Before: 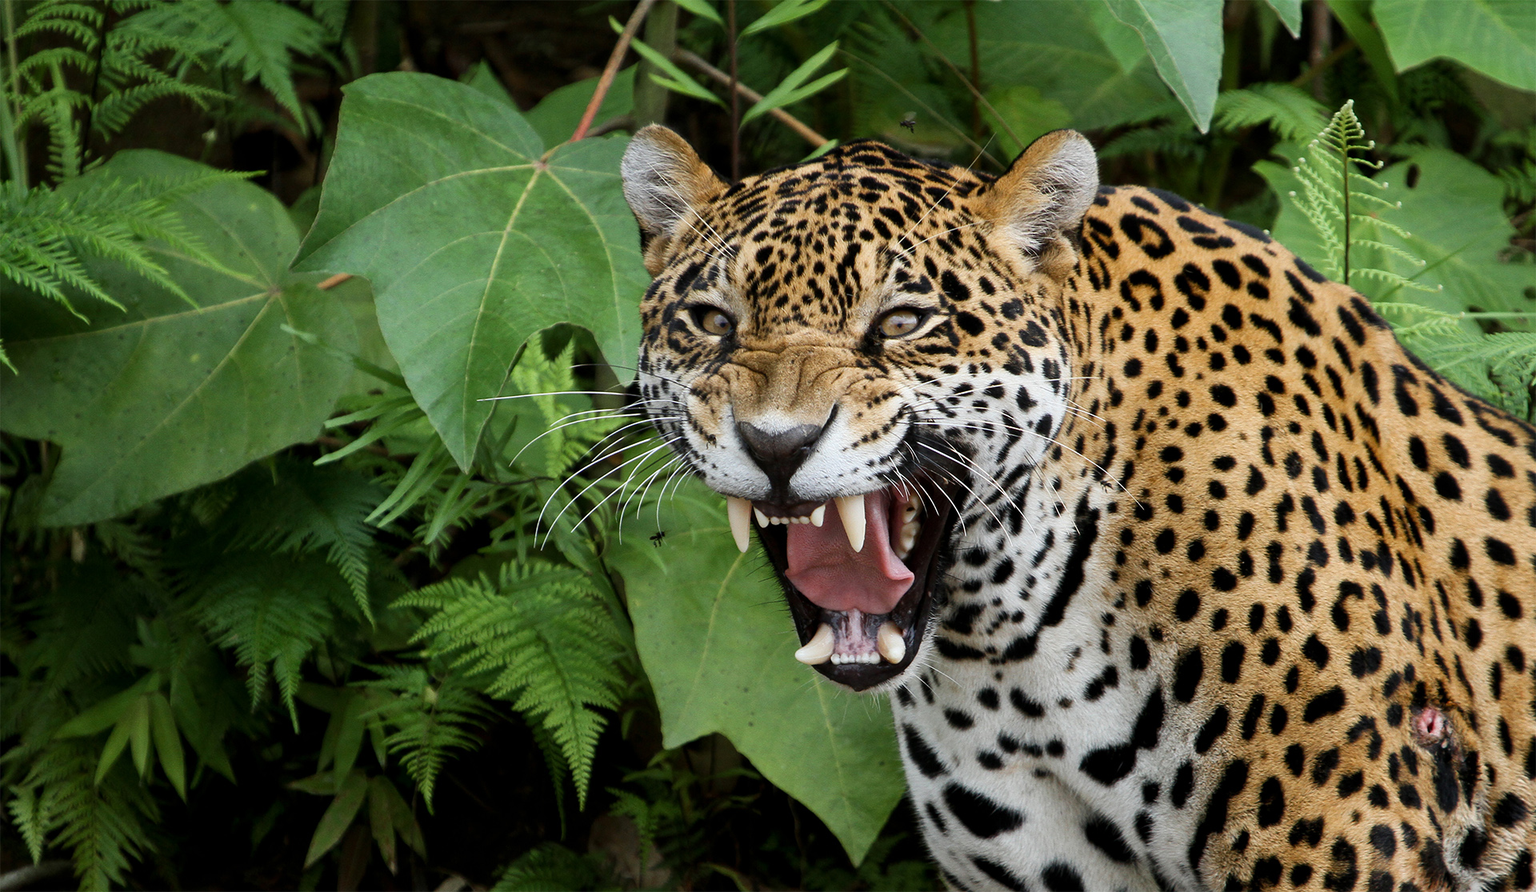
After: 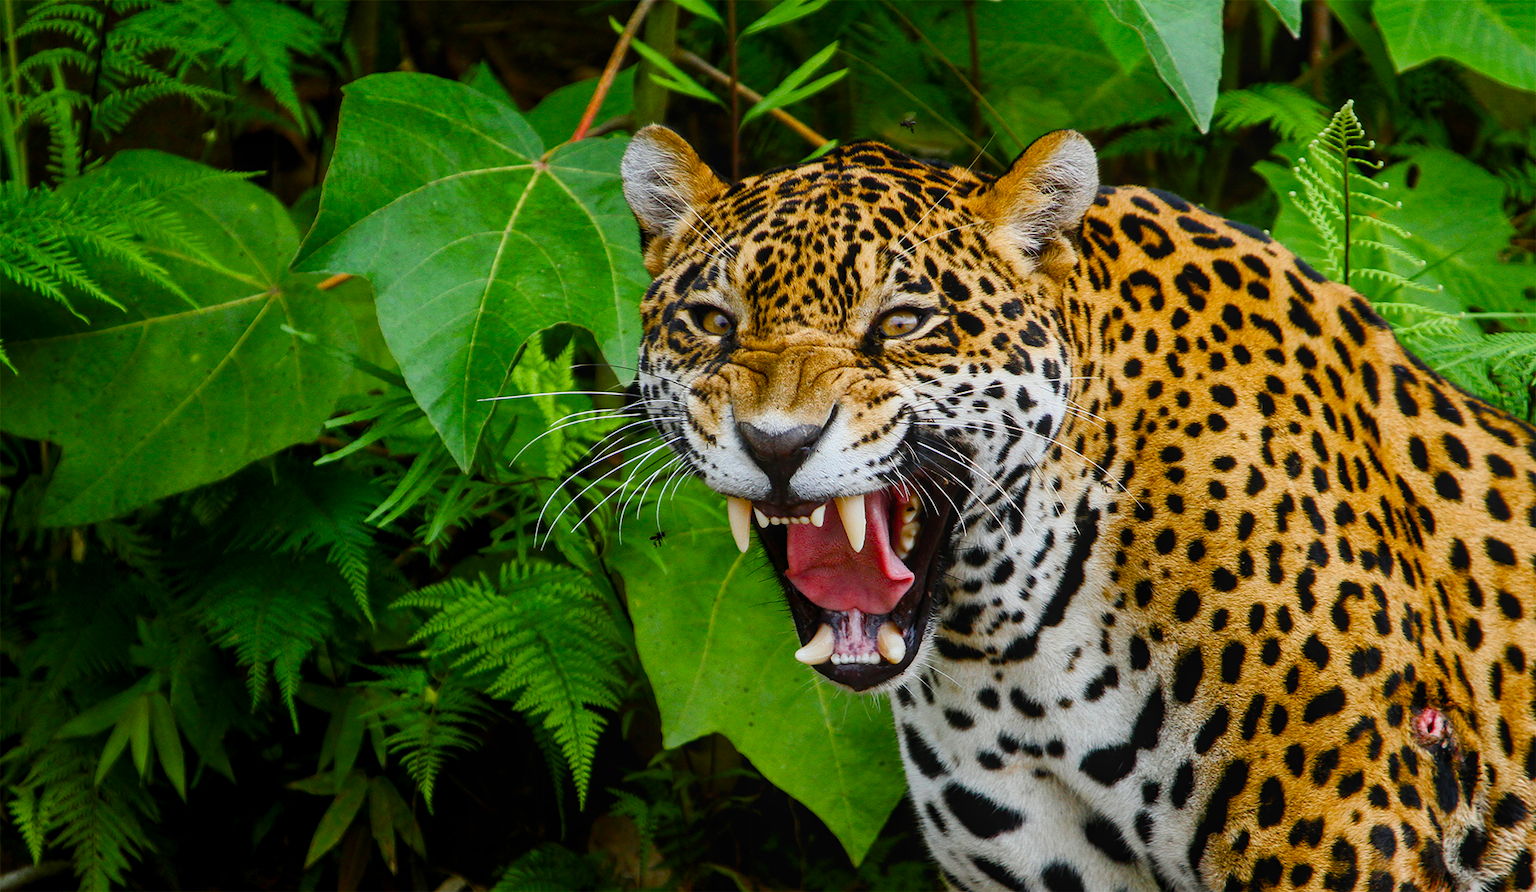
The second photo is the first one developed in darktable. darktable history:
contrast brightness saturation: contrast 0.076, saturation 0.204
color balance rgb: shadows lift › luminance -9.412%, perceptual saturation grading › global saturation 38.678%, perceptual saturation grading › highlights -25.143%, perceptual saturation grading › mid-tones 35.104%, perceptual saturation grading › shadows 36.118%
local contrast: detail 110%
